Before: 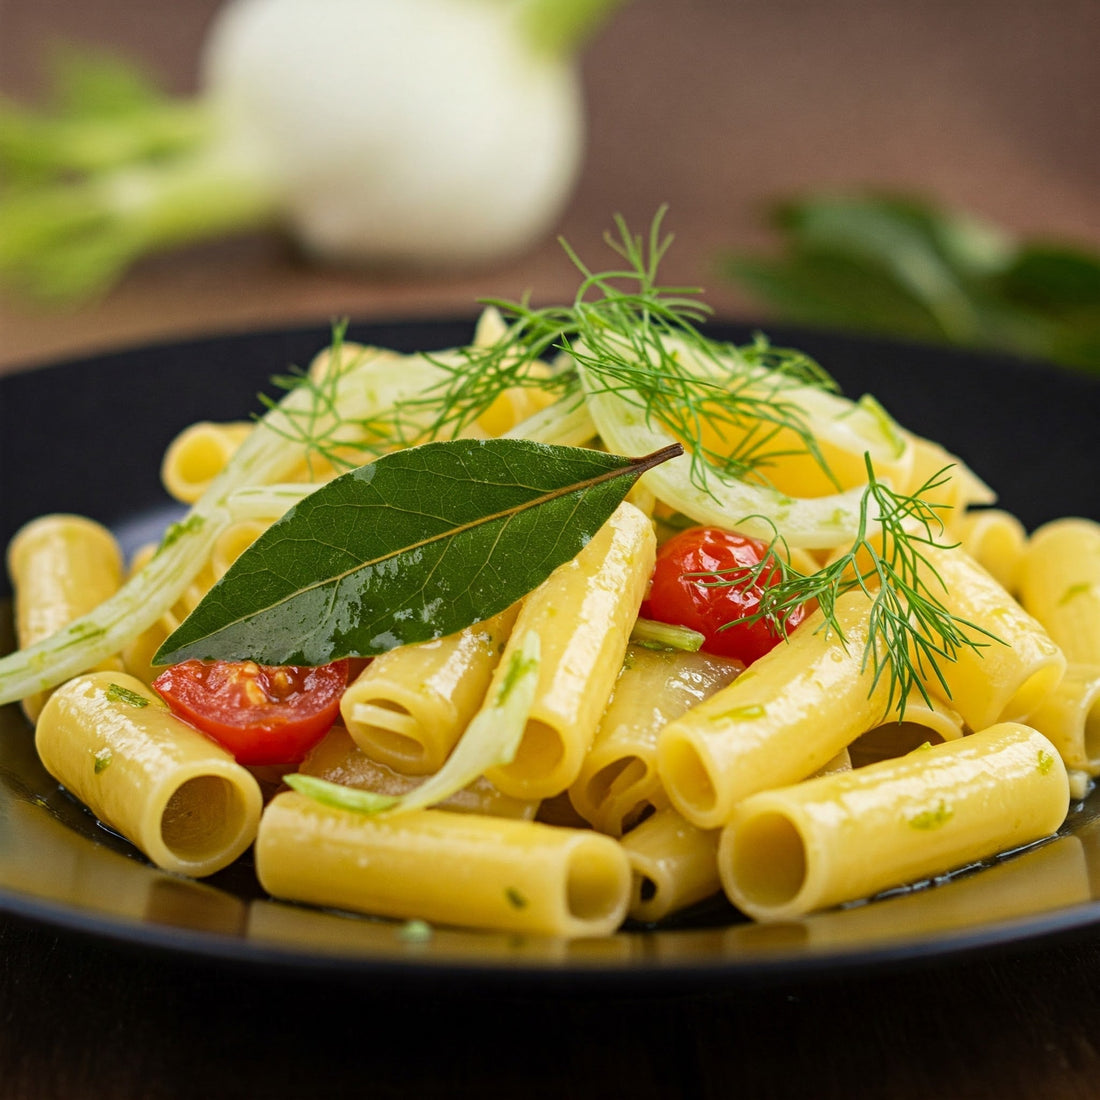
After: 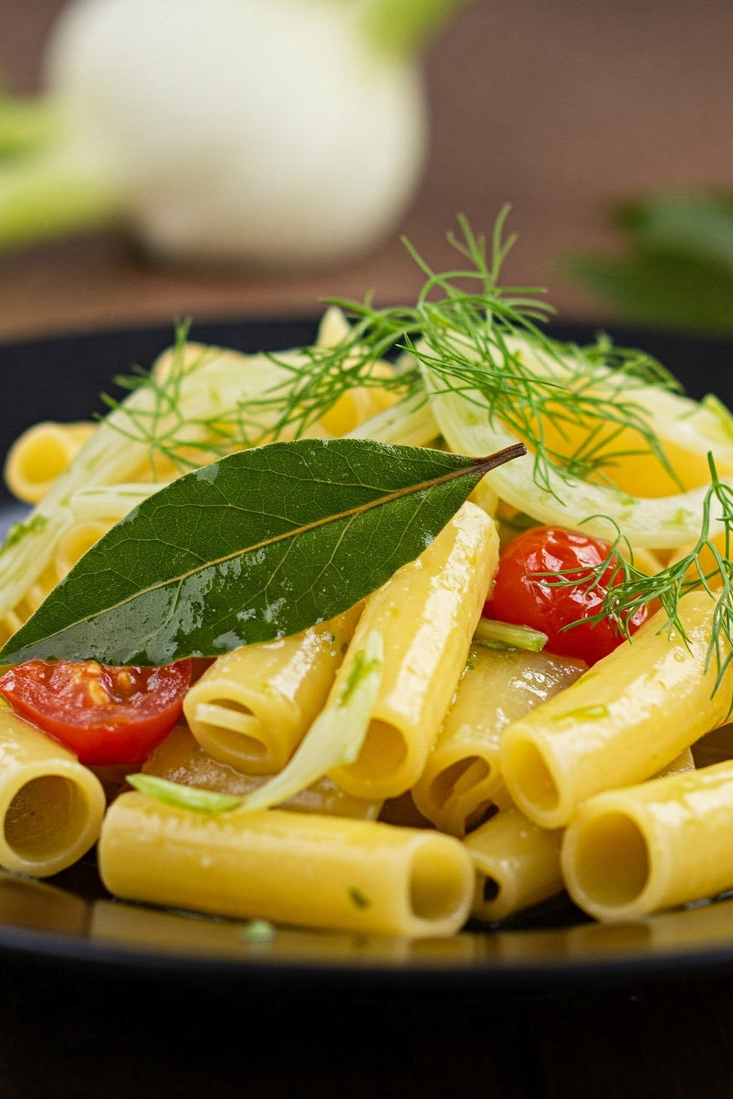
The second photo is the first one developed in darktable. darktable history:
crop and rotate: left 14.345%, right 18.934%
